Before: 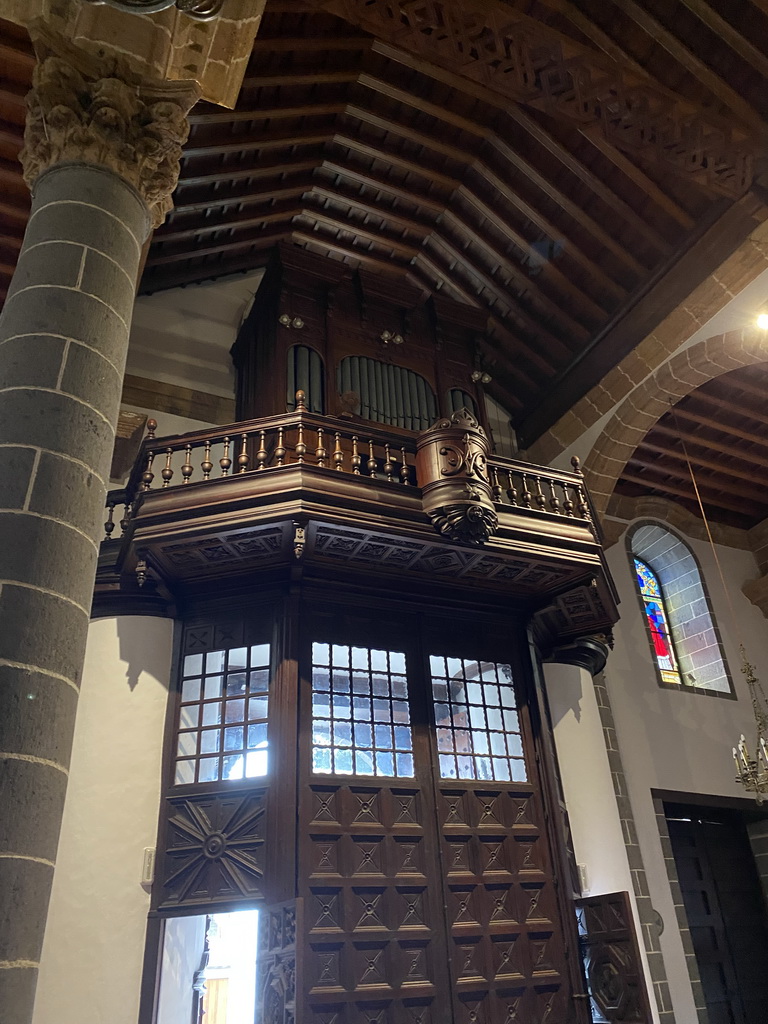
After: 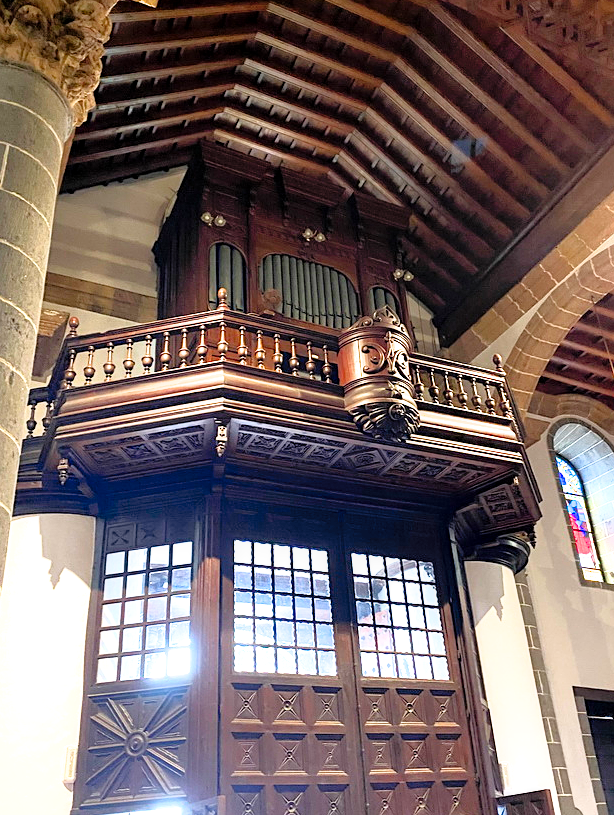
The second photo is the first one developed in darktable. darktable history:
crop and rotate: left 10.207%, top 9.978%, right 9.829%, bottom 10.423%
exposure: black level correction 0, exposure 1.199 EV, compensate highlight preservation false
levels: gray 59.41%, levels [0, 0.397, 0.955]
local contrast: highlights 62%, shadows 114%, detail 107%, midtone range 0.527
filmic rgb: middle gray luminance 12.6%, black relative exposure -10.07 EV, white relative exposure 3.47 EV, target black luminance 0%, hardness 5.77, latitude 44.76%, contrast 1.222, highlights saturation mix 3.92%, shadows ↔ highlights balance 26.67%
tone equalizer: -8 EV 0 EV, -7 EV -0.002 EV, -6 EV 0.001 EV, -5 EV -0.018 EV, -4 EV -0.15 EV, -3 EV -0.181 EV, -2 EV 0.234 EV, -1 EV 0.706 EV, +0 EV 0.47 EV, edges refinement/feathering 500, mask exposure compensation -1.57 EV, preserve details no
sharpen: amount 0.21
